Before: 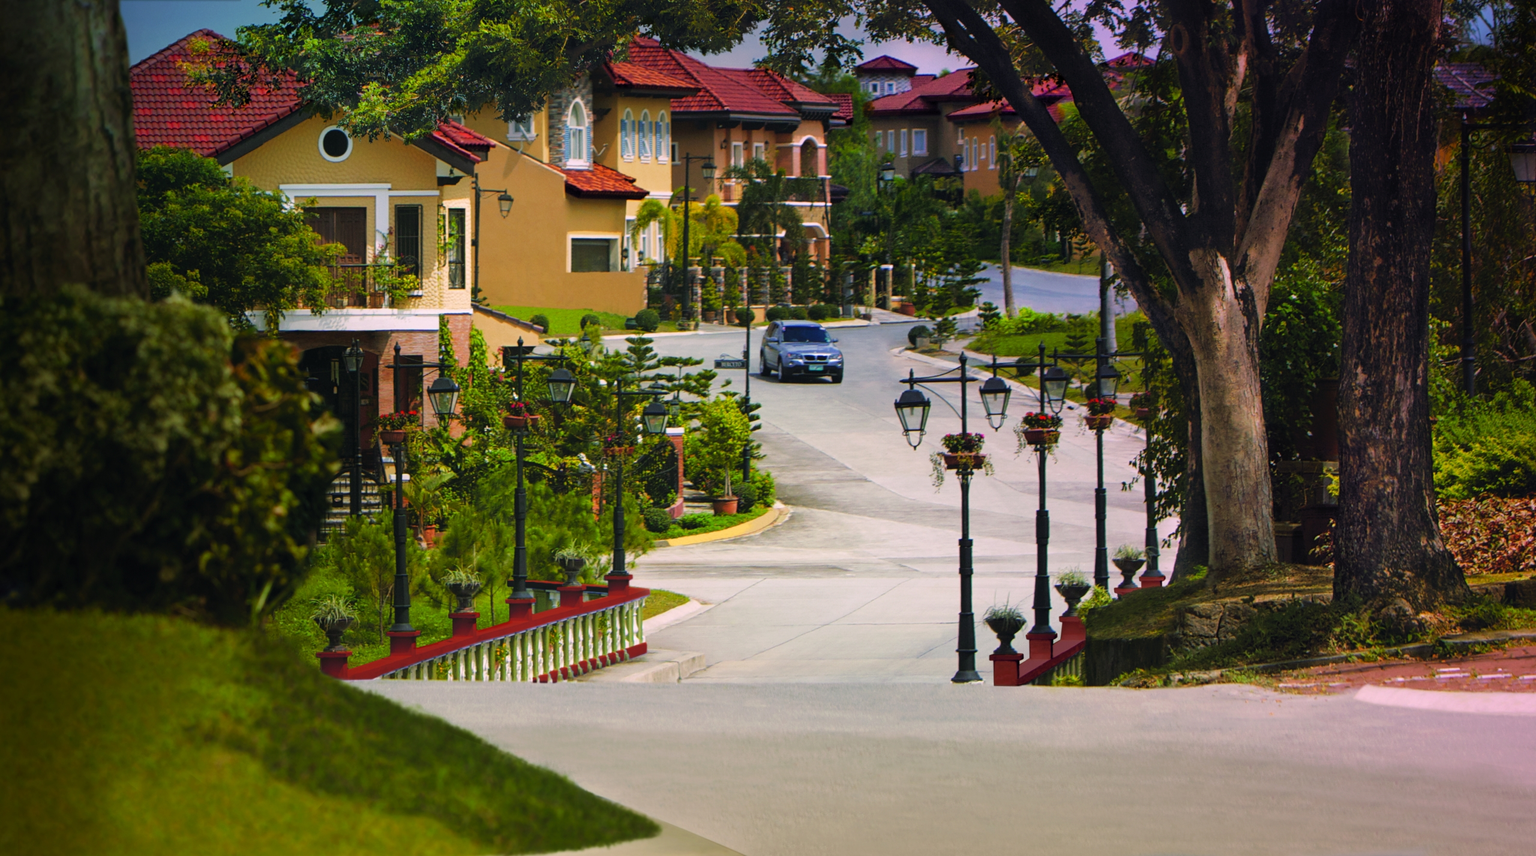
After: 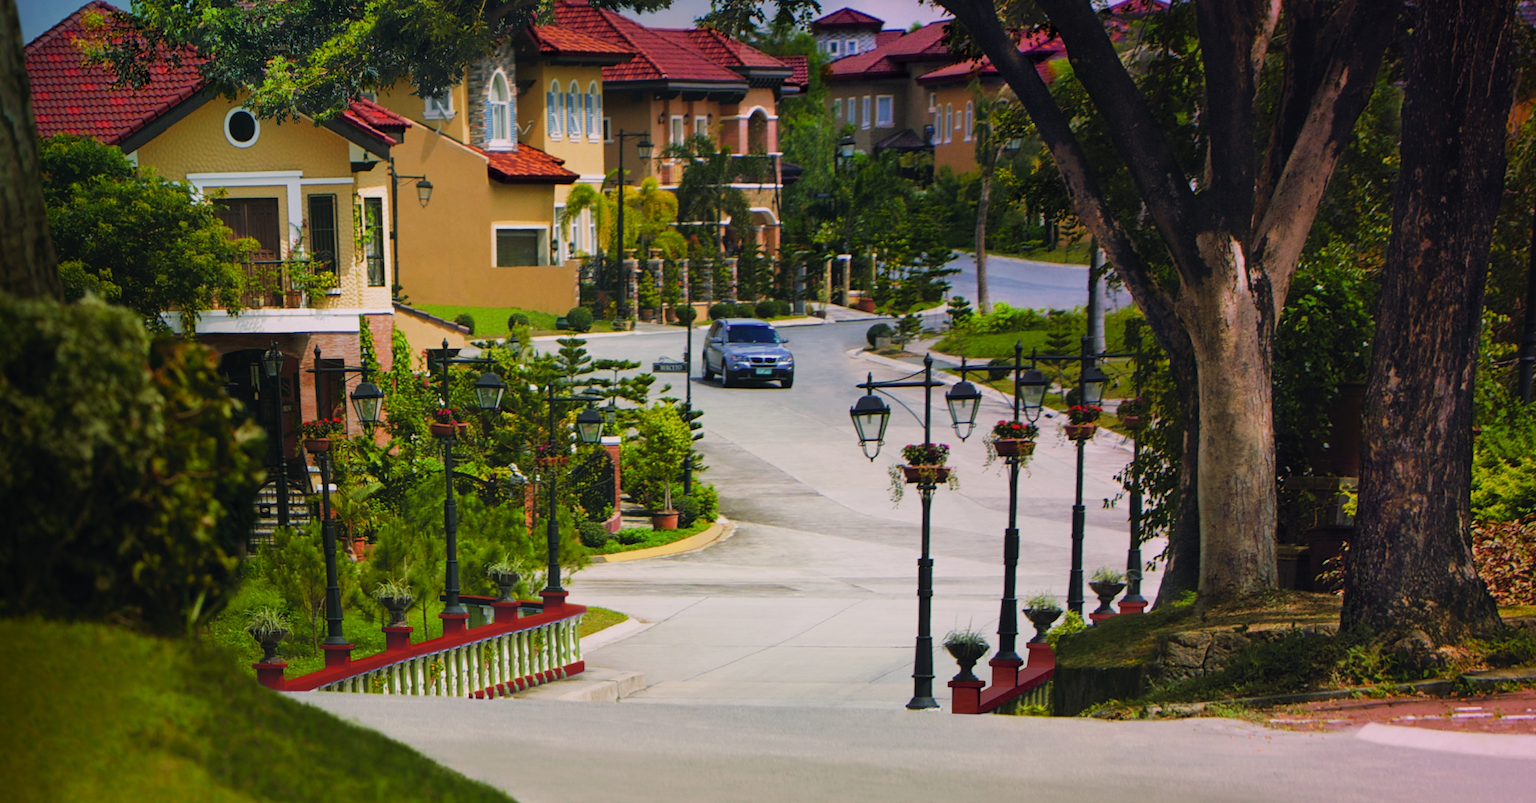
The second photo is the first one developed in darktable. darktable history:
crop: left 1.964%, top 3.251%, right 1.122%, bottom 4.933%
rotate and perspective: rotation 0.062°, lens shift (vertical) 0.115, lens shift (horizontal) -0.133, crop left 0.047, crop right 0.94, crop top 0.061, crop bottom 0.94
sigmoid: contrast 1.22, skew 0.65
